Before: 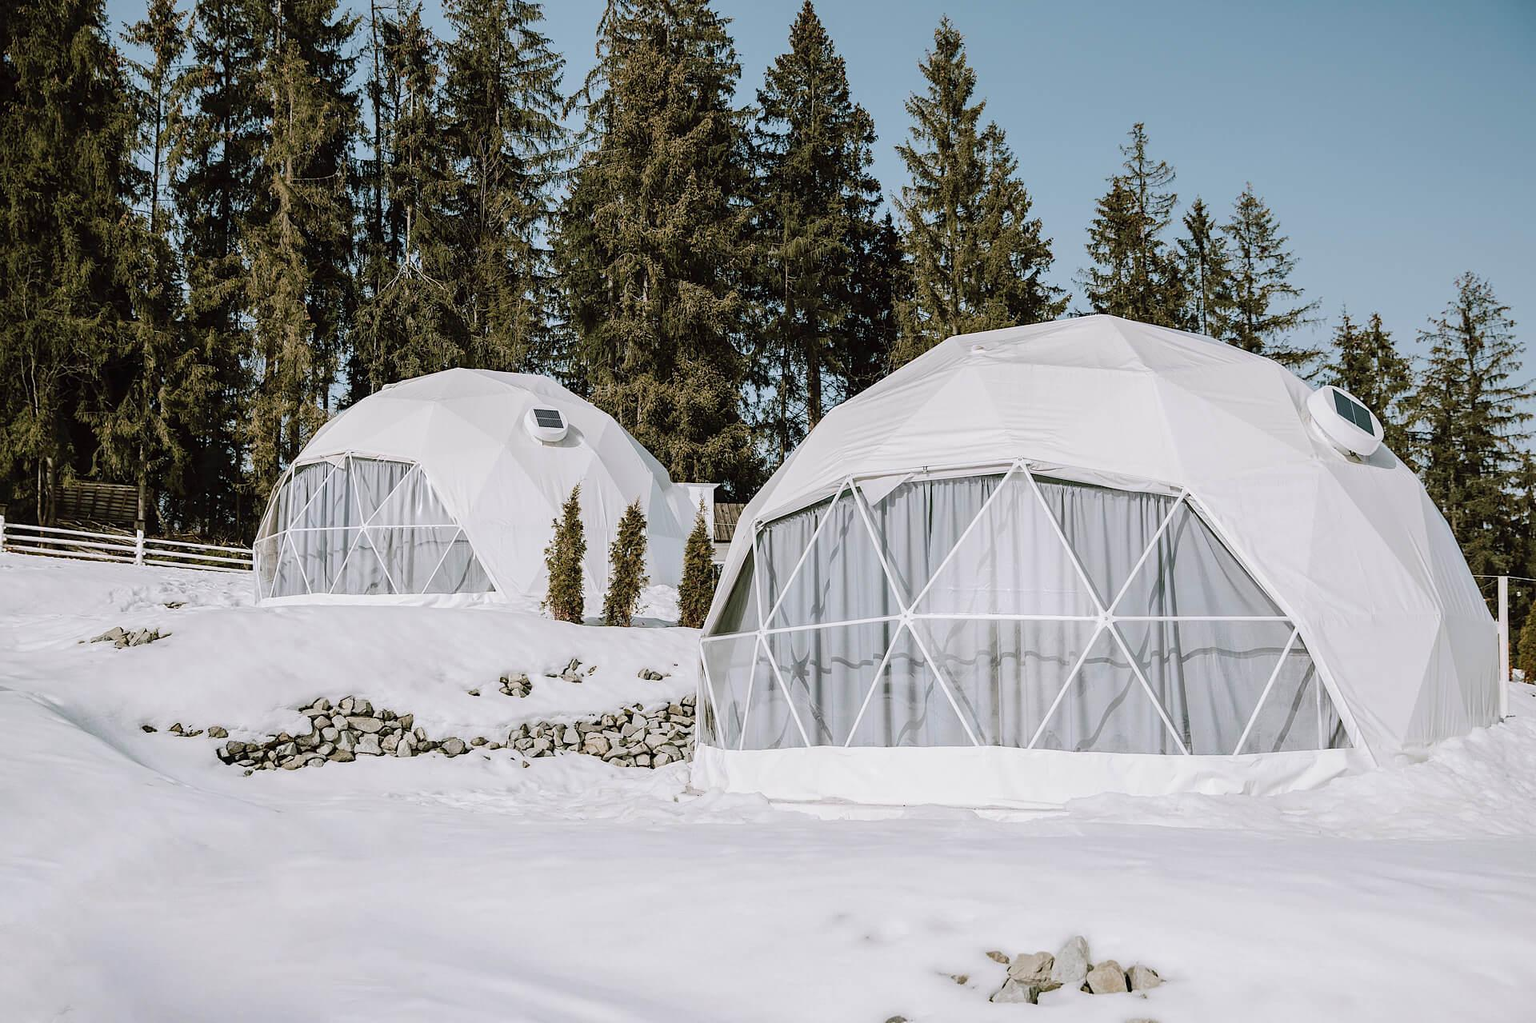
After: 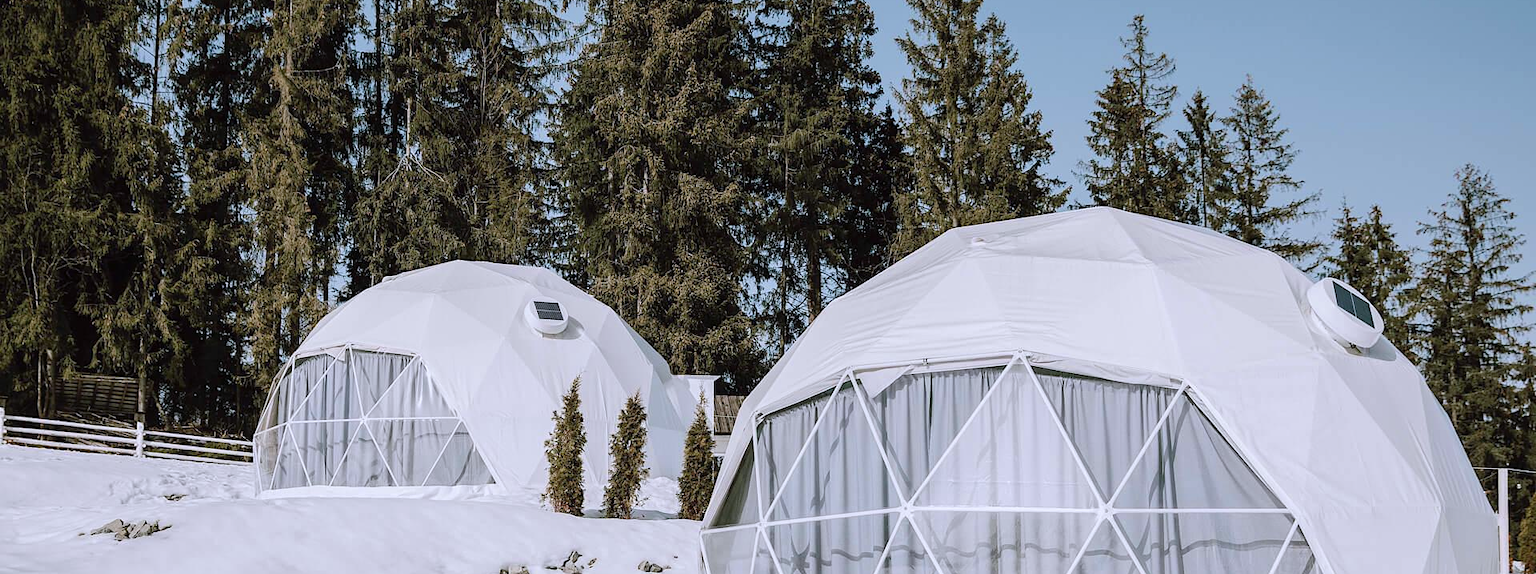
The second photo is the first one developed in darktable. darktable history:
crop and rotate: top 10.582%, bottom 33.271%
color calibration: illuminant as shot in camera, x 0.358, y 0.373, temperature 4628.91 K
